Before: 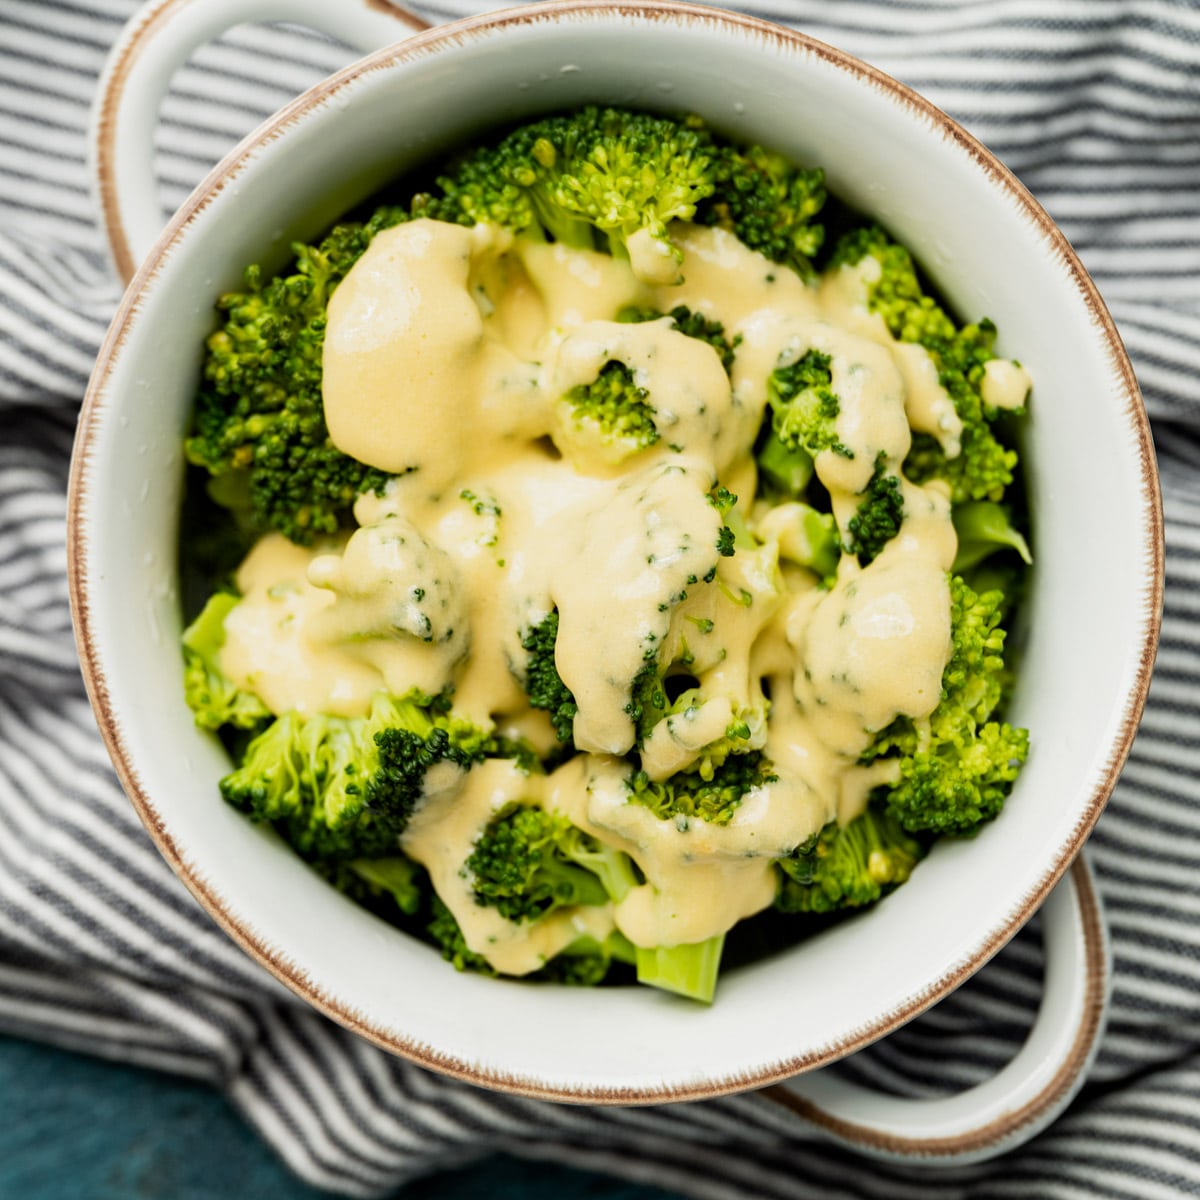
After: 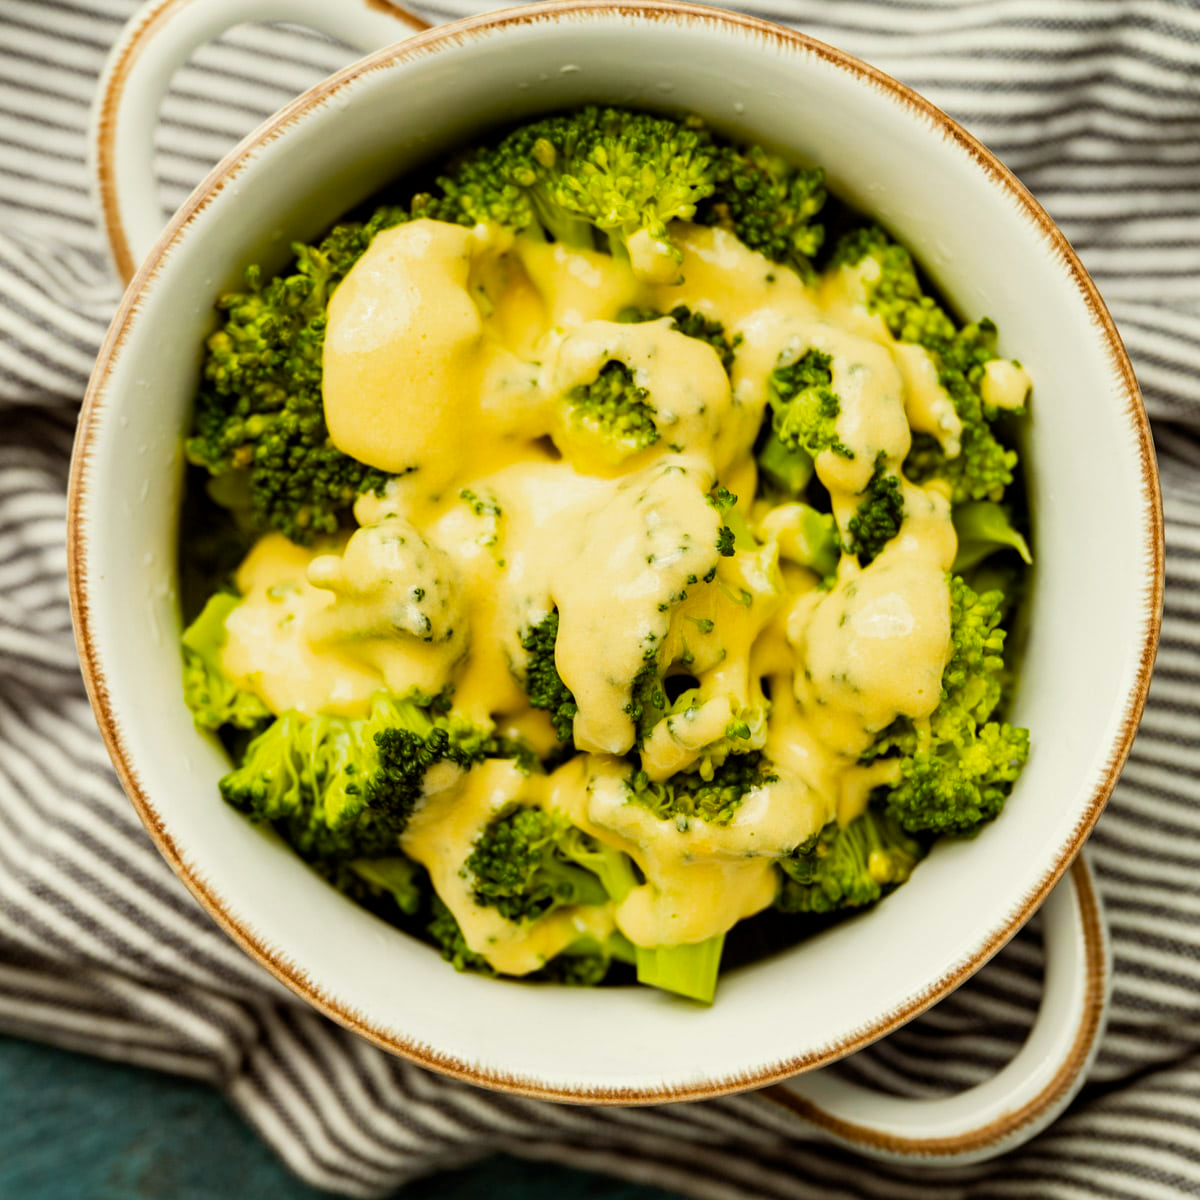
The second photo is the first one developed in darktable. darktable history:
color balance rgb: power › chroma 2.51%, power › hue 67.72°, perceptual saturation grading › global saturation 25.209%
